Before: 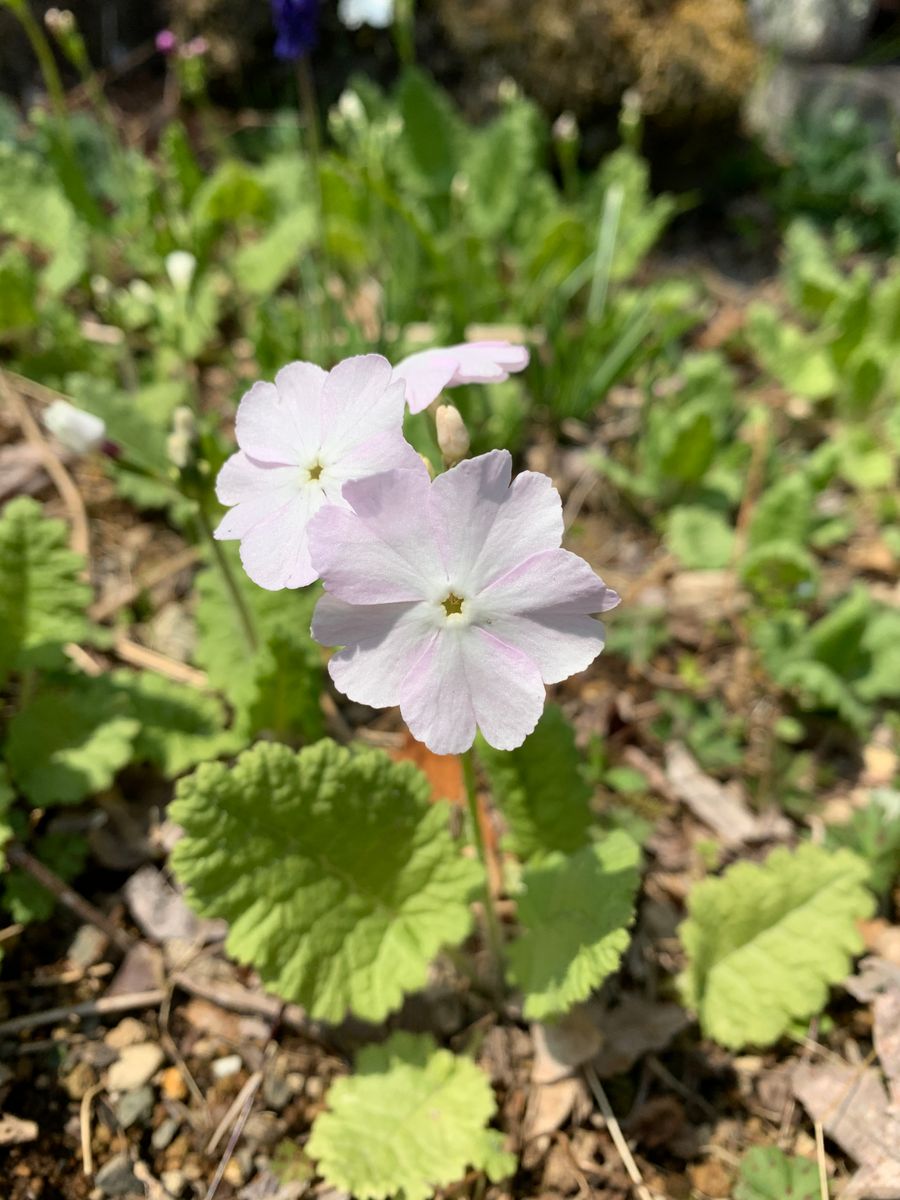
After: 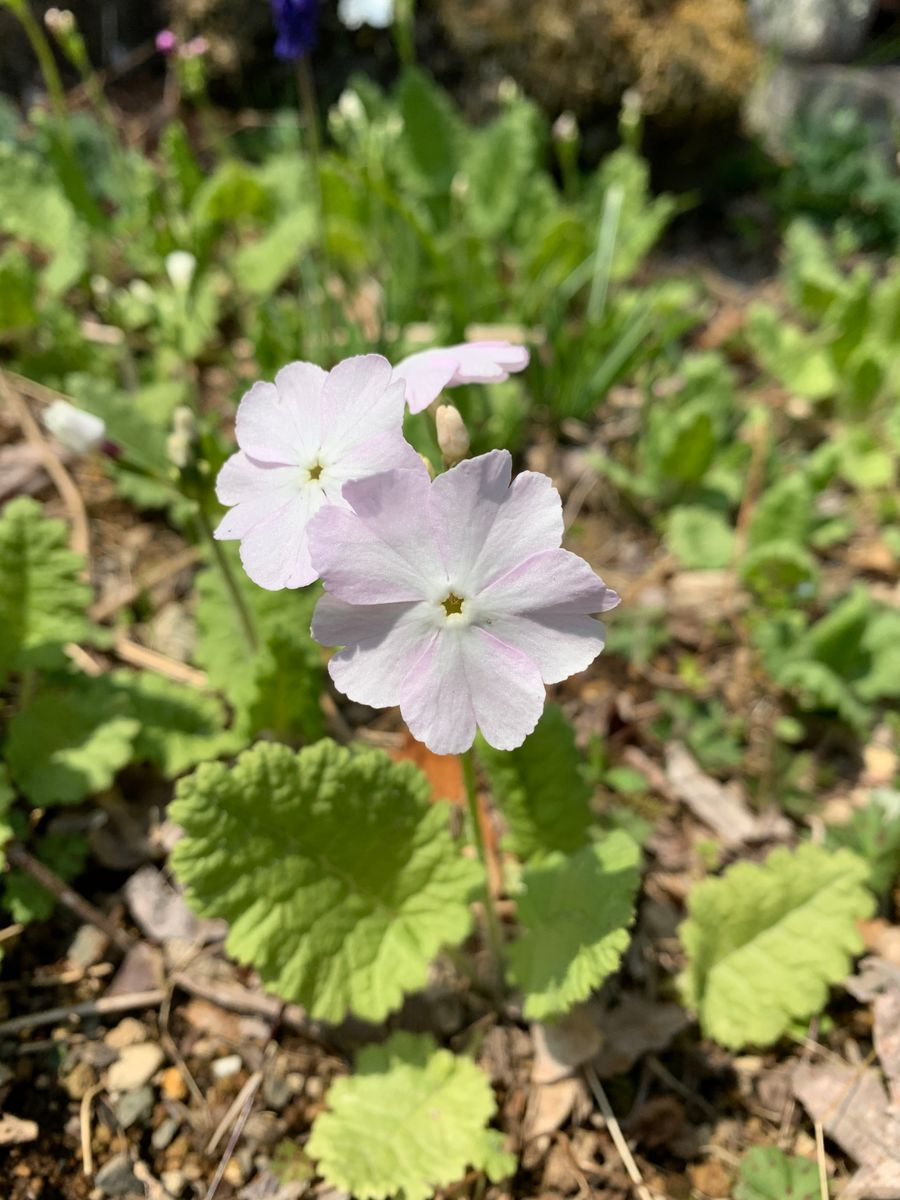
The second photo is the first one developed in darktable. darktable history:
shadows and highlights: shadows 47.82, highlights -41.4, soften with gaussian
